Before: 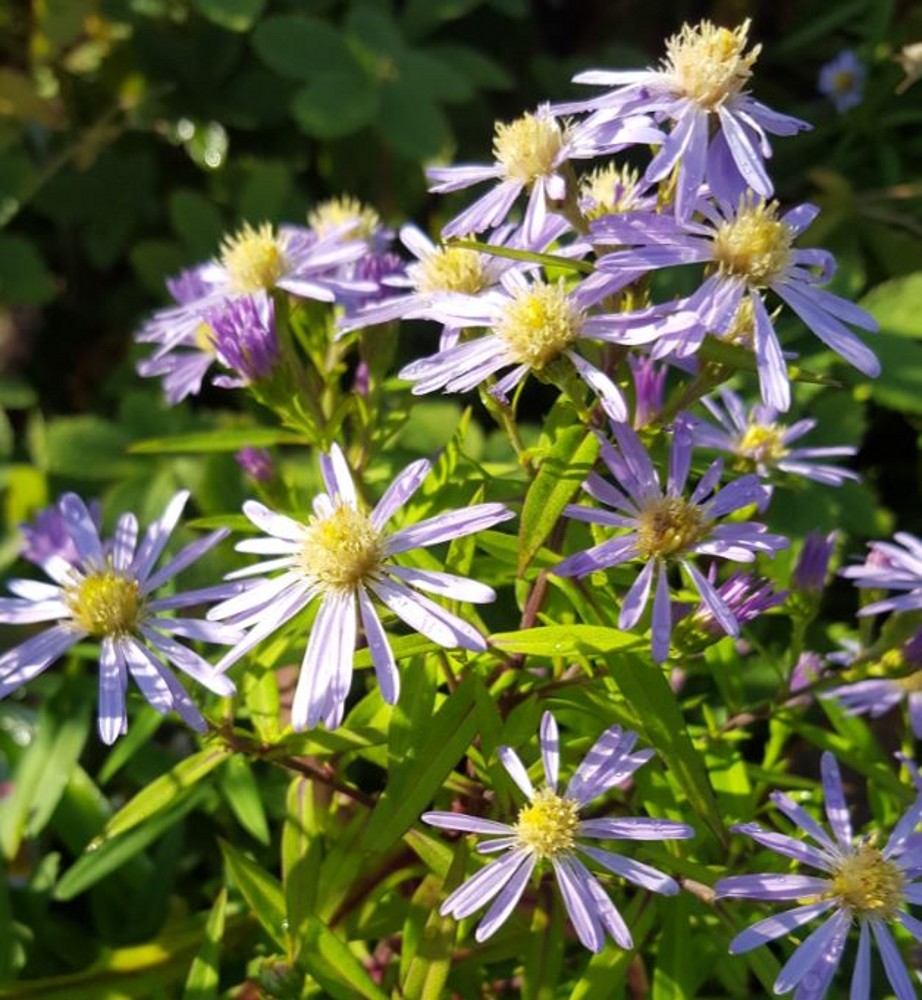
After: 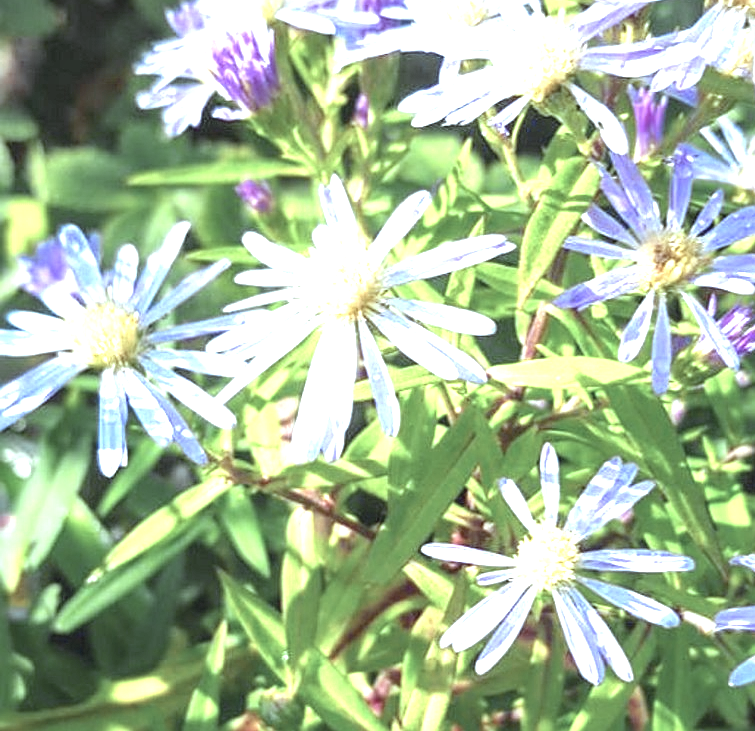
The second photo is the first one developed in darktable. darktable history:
local contrast: on, module defaults
contrast brightness saturation: contrast -0.147, brightness 0.047, saturation -0.127
color correction: highlights a* -13.21, highlights b* -17.99, saturation 0.699
crop: top 26.862%, right 18.013%
sharpen: on, module defaults
color zones: curves: ch0 [(0.004, 0.305) (0.261, 0.623) (0.389, 0.399) (0.708, 0.571) (0.947, 0.34)]; ch1 [(0.025, 0.645) (0.229, 0.584) (0.326, 0.551) (0.484, 0.262) (0.757, 0.643)]
exposure: black level correction 0, exposure 2.094 EV, compensate highlight preservation false
